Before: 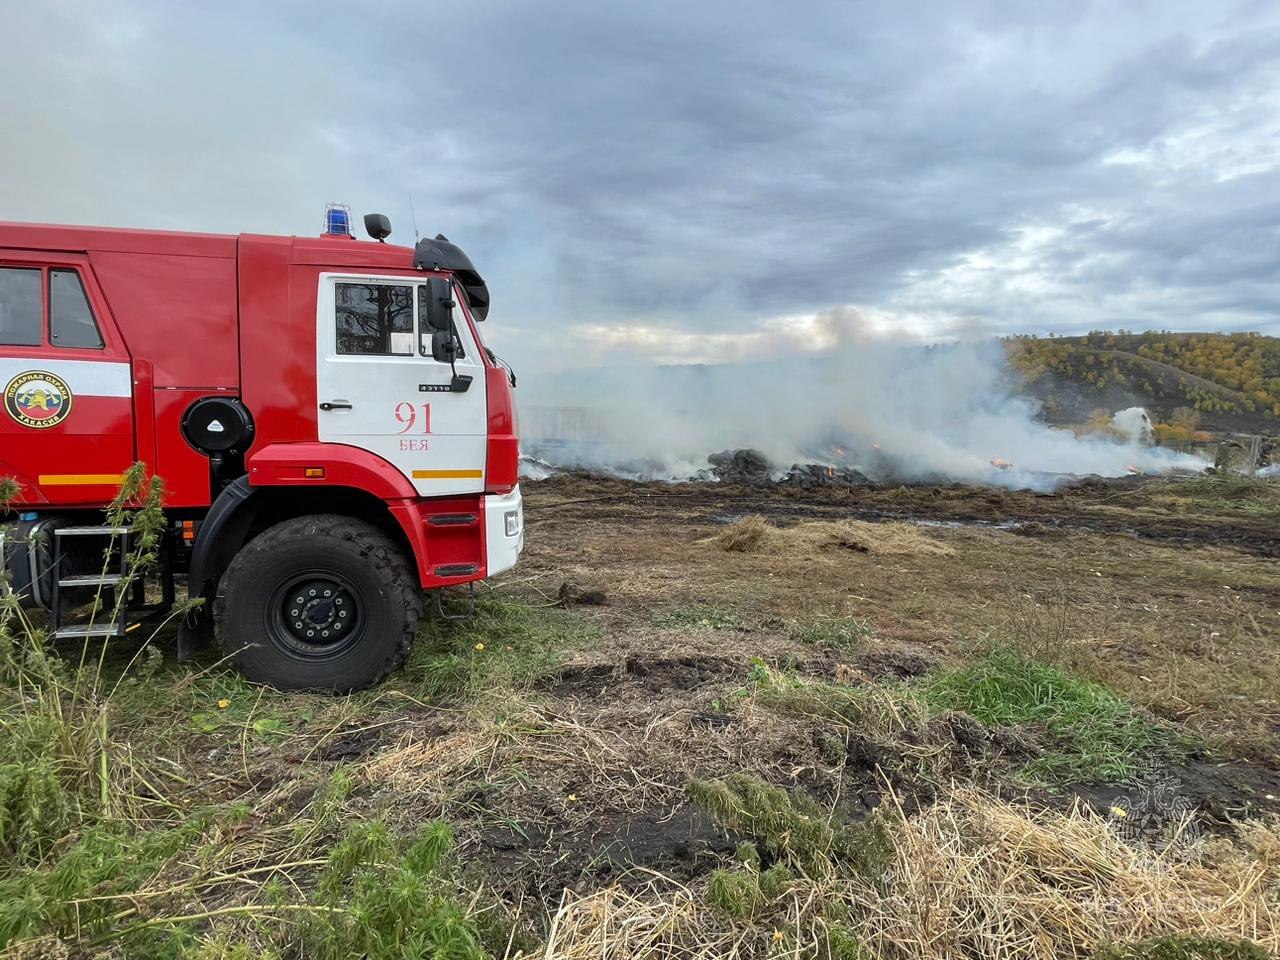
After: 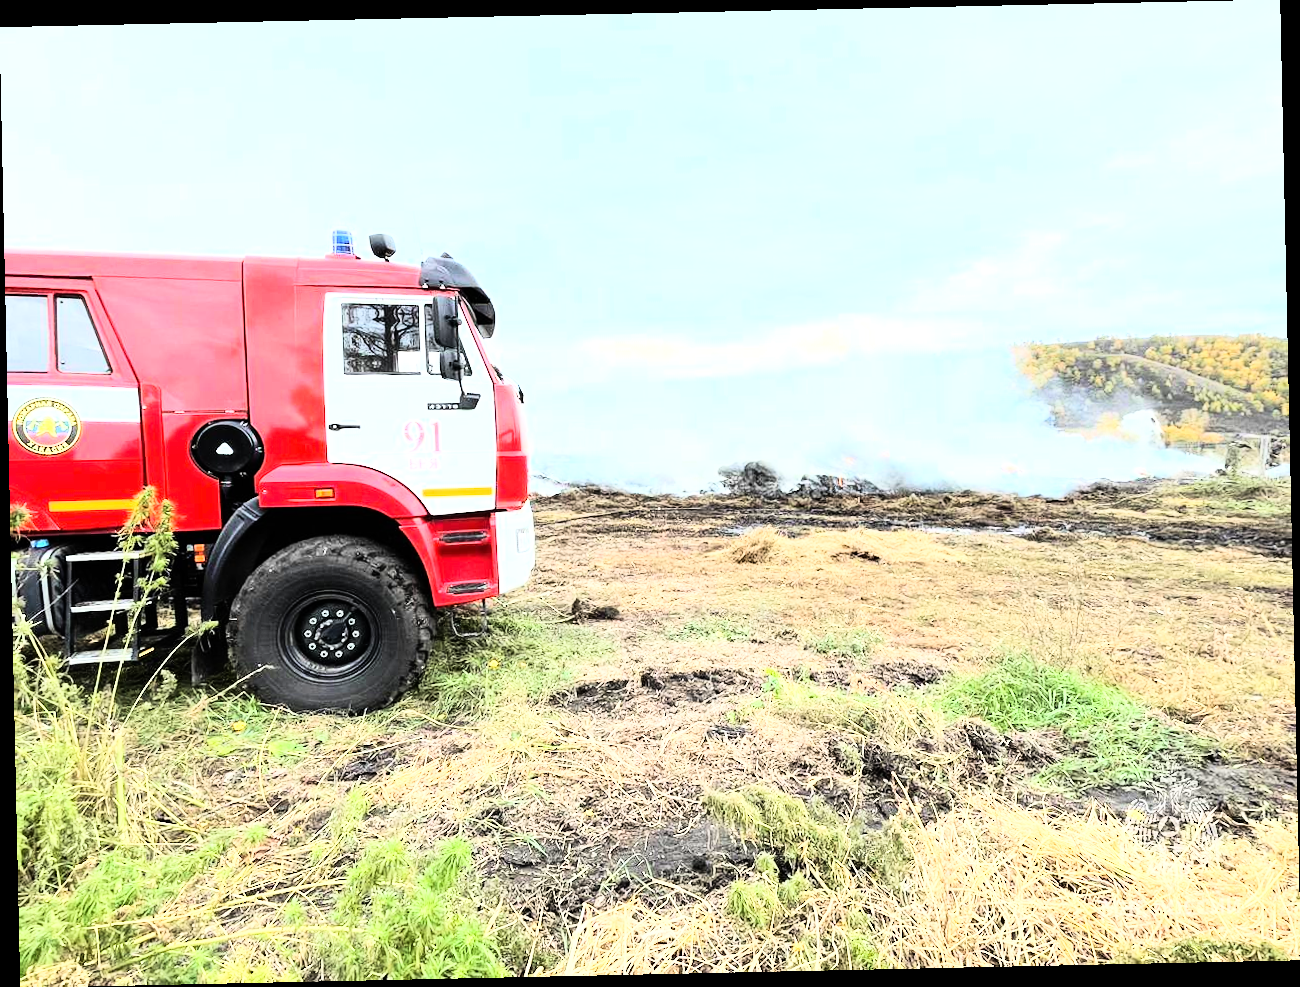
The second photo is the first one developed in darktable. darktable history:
rgb curve: curves: ch0 [(0, 0) (0.21, 0.15) (0.24, 0.21) (0.5, 0.75) (0.75, 0.96) (0.89, 0.99) (1, 1)]; ch1 [(0, 0.02) (0.21, 0.13) (0.25, 0.2) (0.5, 0.67) (0.75, 0.9) (0.89, 0.97) (1, 1)]; ch2 [(0, 0.02) (0.21, 0.13) (0.25, 0.2) (0.5, 0.67) (0.75, 0.9) (0.89, 0.97) (1, 1)], compensate middle gray true
exposure: black level correction 0, exposure 1.1 EV, compensate highlight preservation false
rotate and perspective: rotation -1.24°, automatic cropping off
